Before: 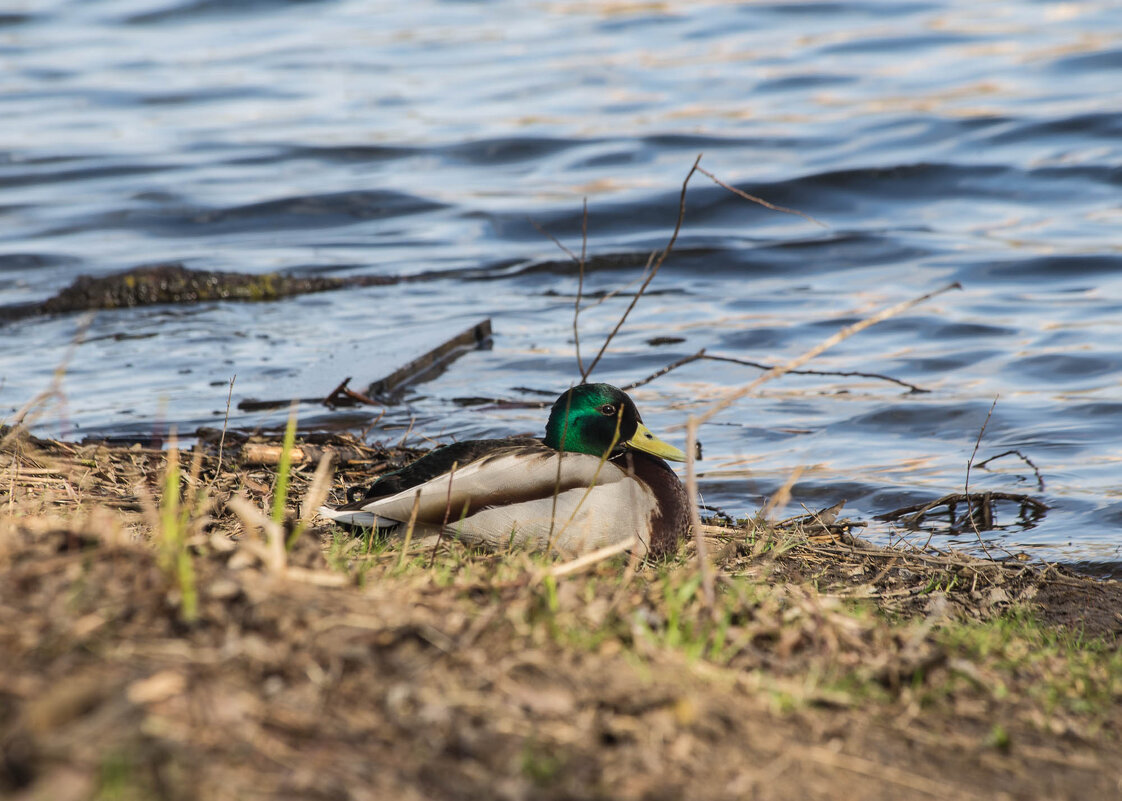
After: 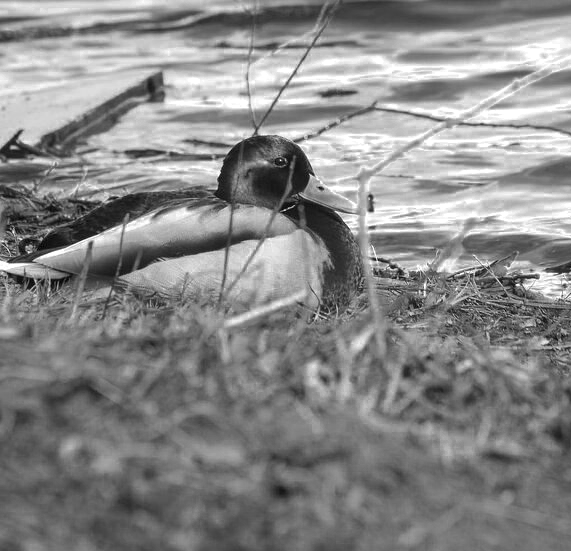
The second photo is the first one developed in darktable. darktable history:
exposure: exposure 1 EV, compensate highlight preservation false
crop and rotate: left 29.237%, top 31.152%, right 19.807%
color zones: curves: ch0 [(0.002, 0.429) (0.121, 0.212) (0.198, 0.113) (0.276, 0.344) (0.331, 0.541) (0.41, 0.56) (0.482, 0.289) (0.619, 0.227) (0.721, 0.18) (0.821, 0.435) (0.928, 0.555) (1, 0.587)]; ch1 [(0, 0) (0.143, 0) (0.286, 0) (0.429, 0) (0.571, 0) (0.714, 0) (0.857, 0)]
